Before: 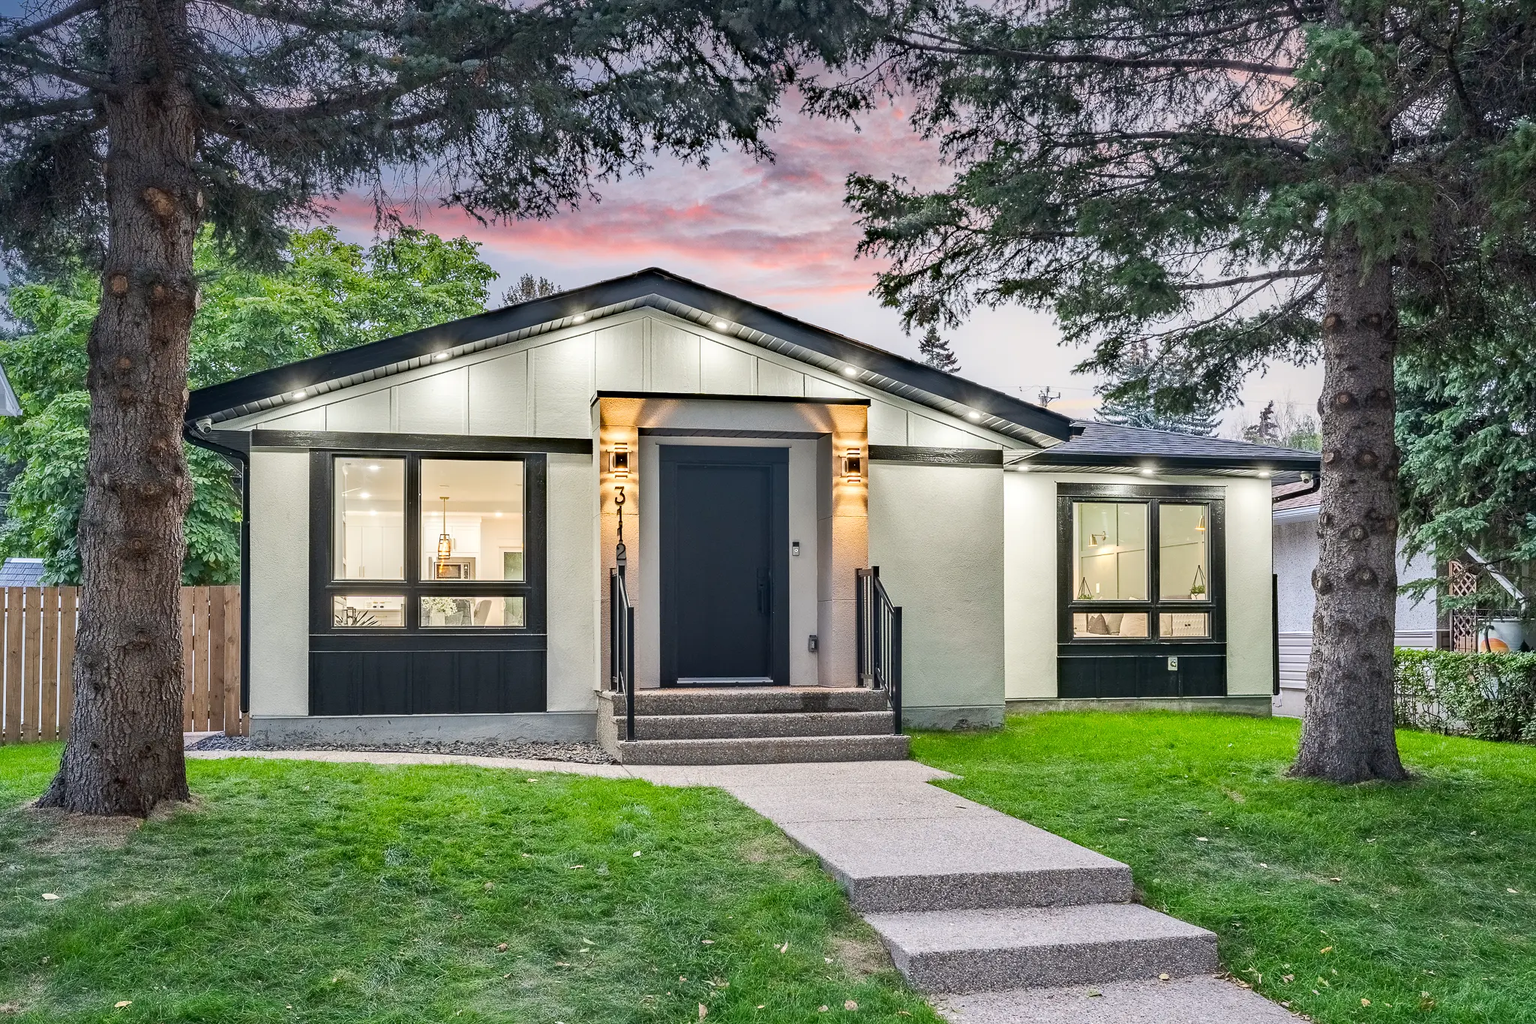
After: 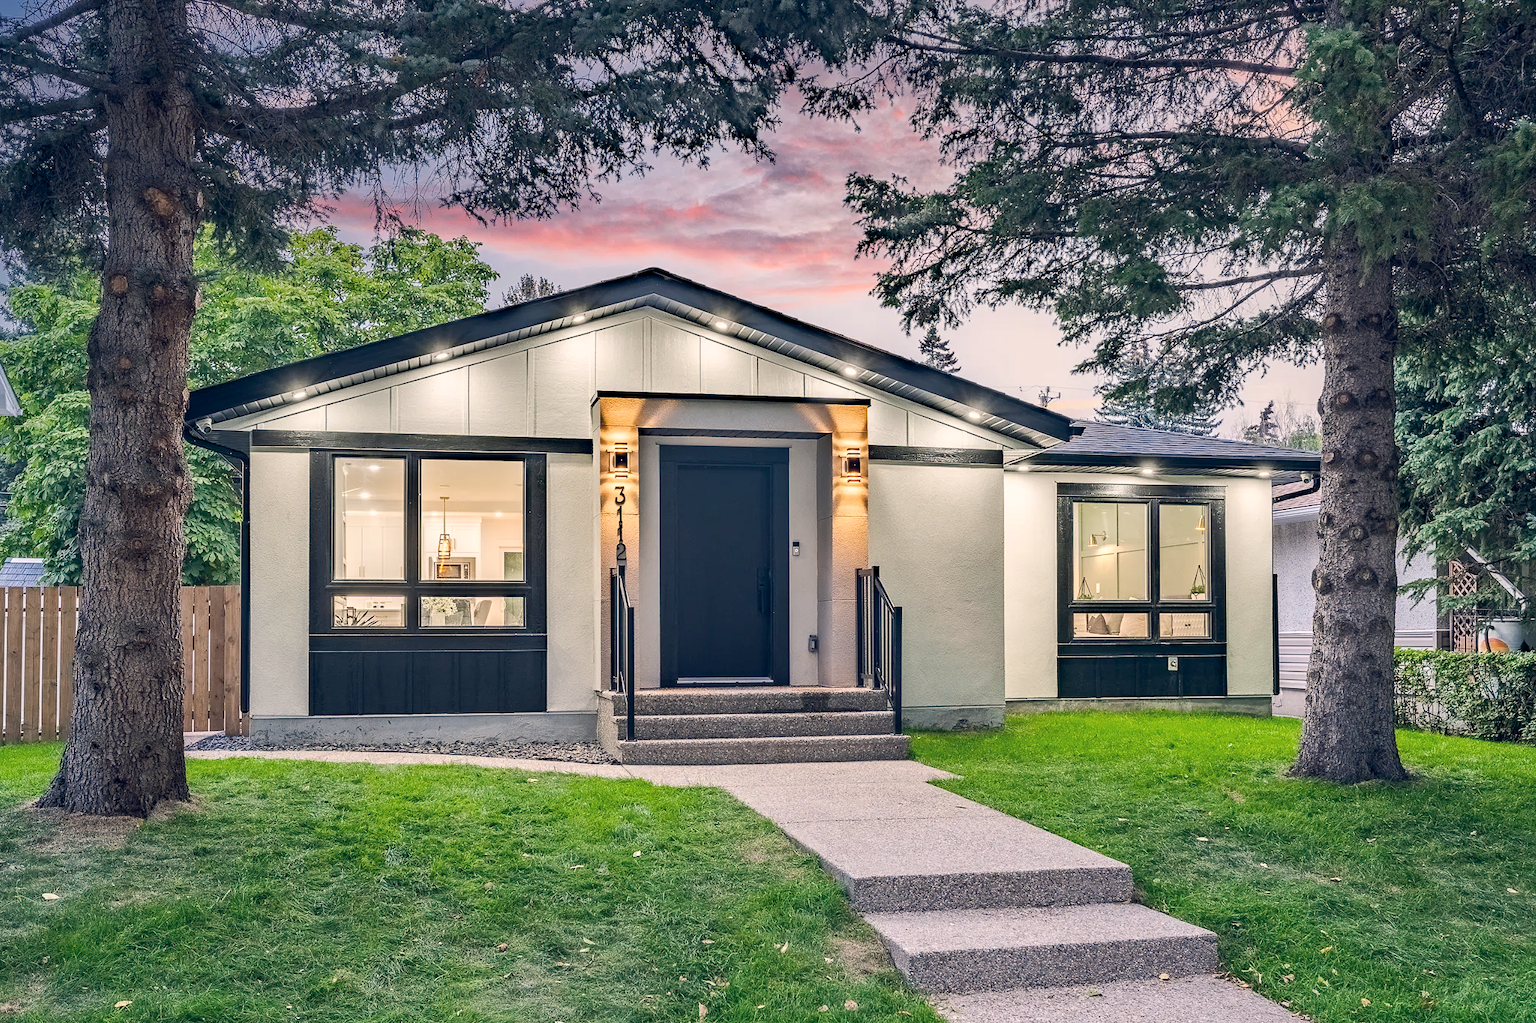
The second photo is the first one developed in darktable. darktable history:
color balance rgb: shadows lift › hue 87.51°, highlights gain › chroma 3.21%, highlights gain › hue 55.1°, global offset › chroma 0.15%, global offset › hue 253.66°, linear chroma grading › global chroma 0.5%
contrast equalizer: octaves 7, y [[0.5, 0.502, 0.506, 0.511, 0.52, 0.537], [0.5 ×6], [0.505, 0.509, 0.518, 0.534, 0.553, 0.561], [0 ×6], [0 ×6]]
white balance: red 0.982, blue 1.018
